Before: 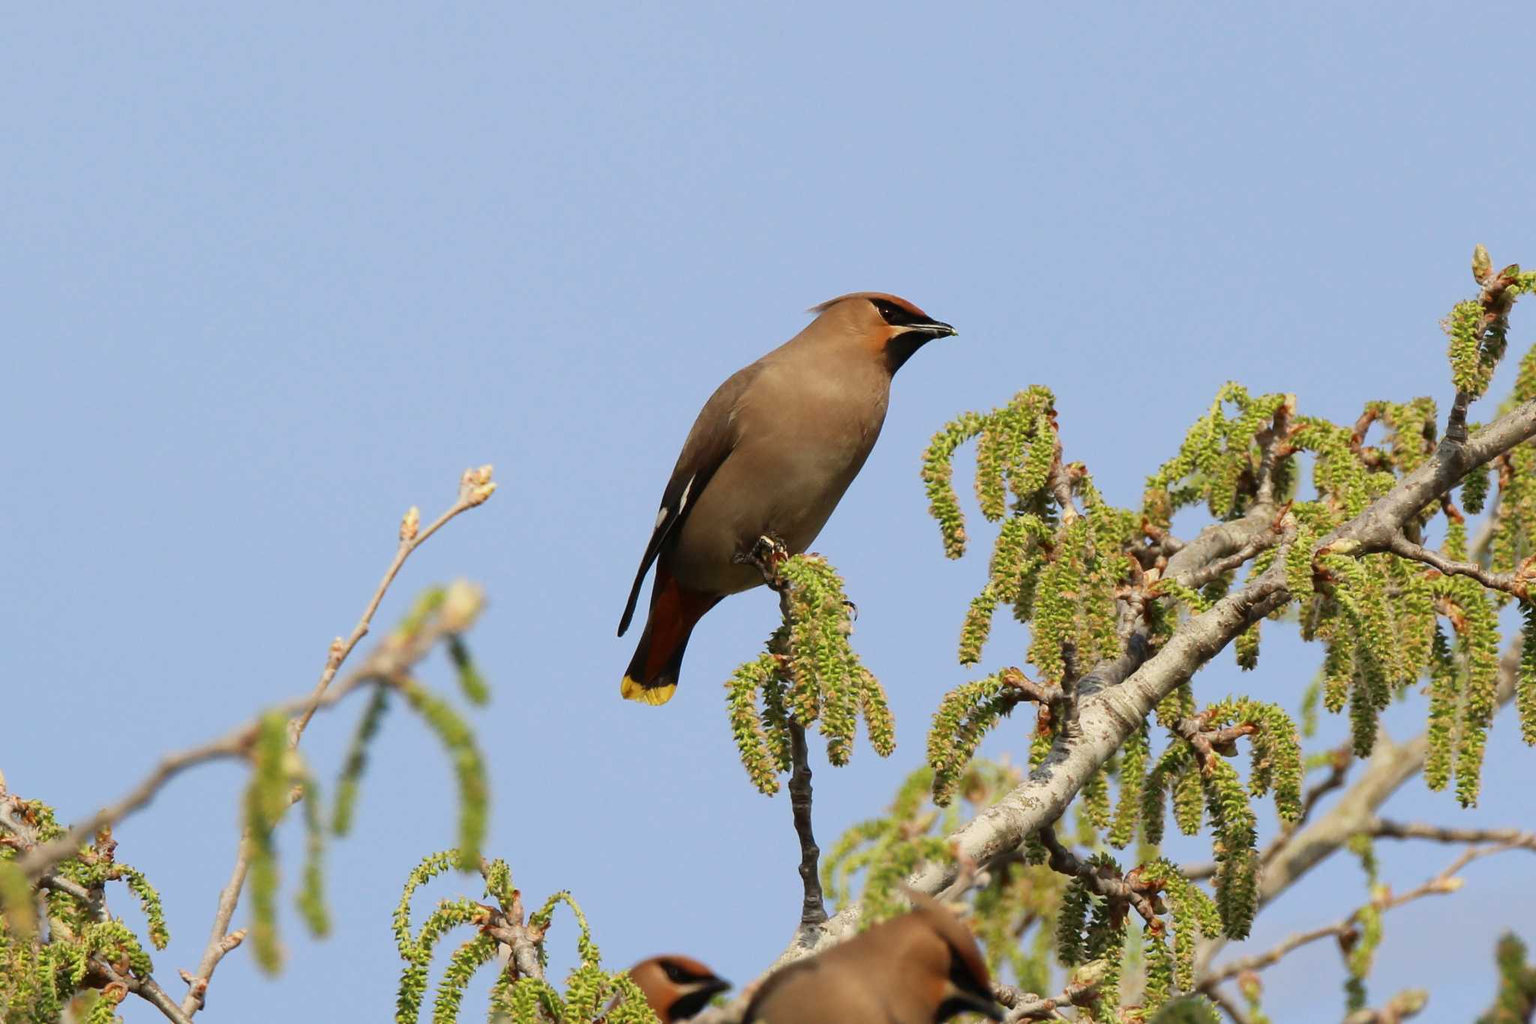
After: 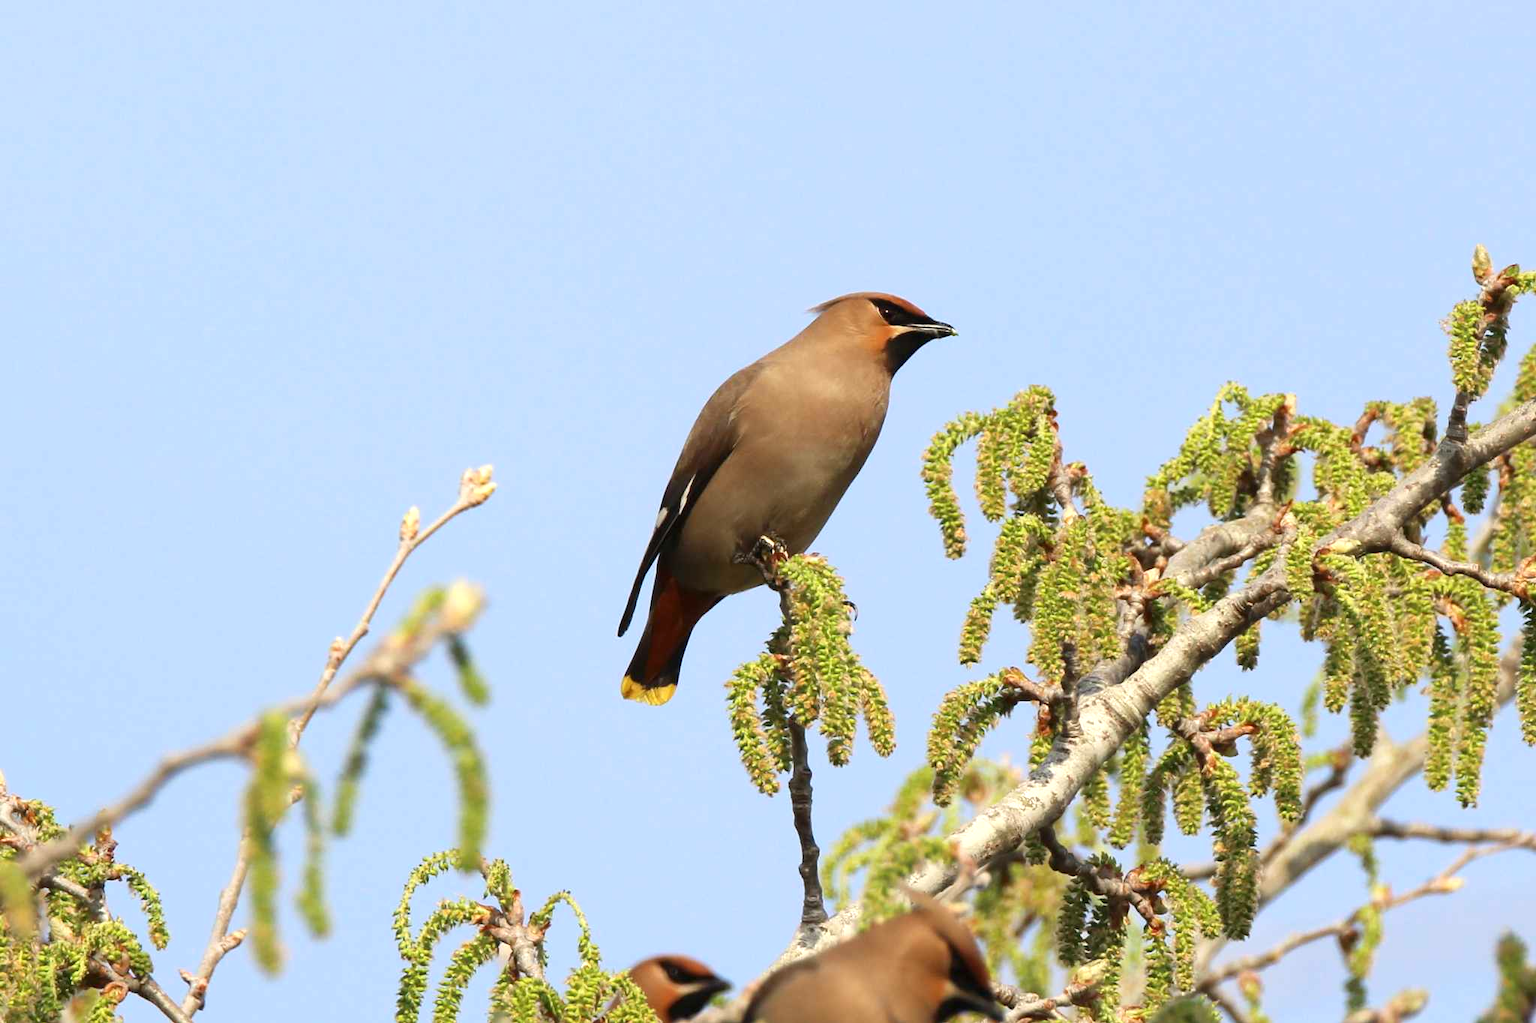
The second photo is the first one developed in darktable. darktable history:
exposure: exposure 0.568 EV, compensate exposure bias true, compensate highlight preservation false
